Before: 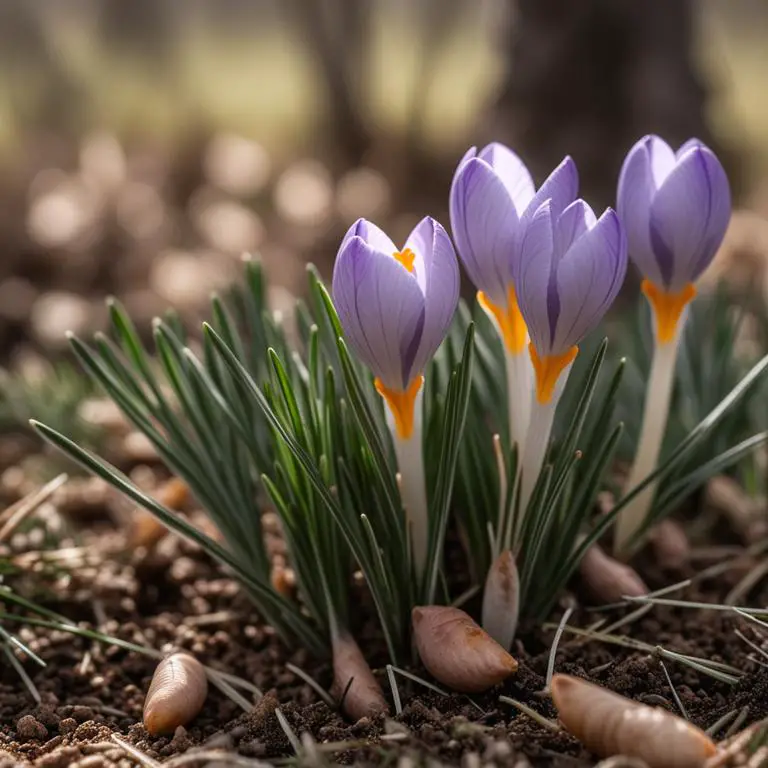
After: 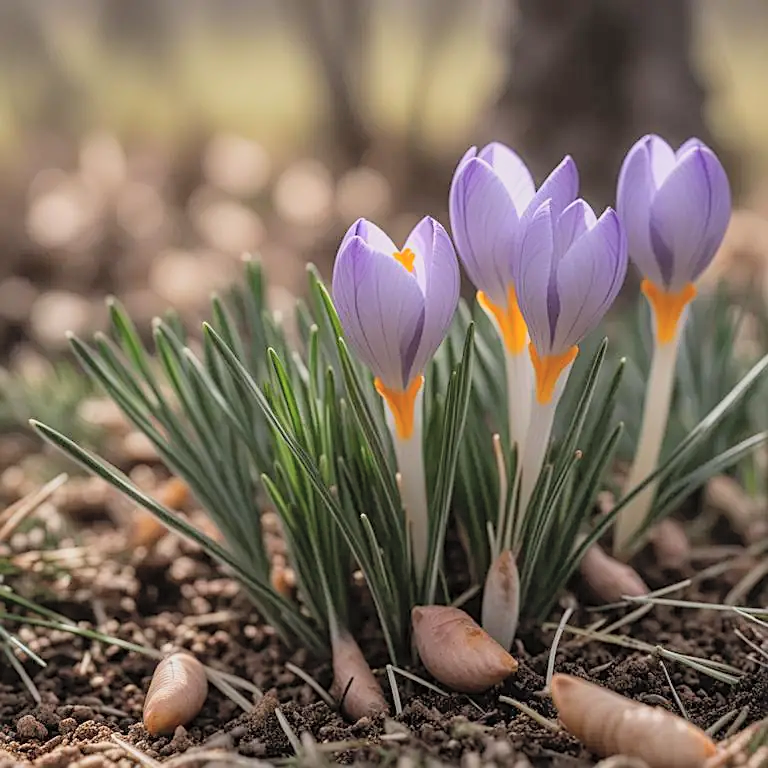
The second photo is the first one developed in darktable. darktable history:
global tonemap: drago (0.7, 100)
sharpen: on, module defaults
